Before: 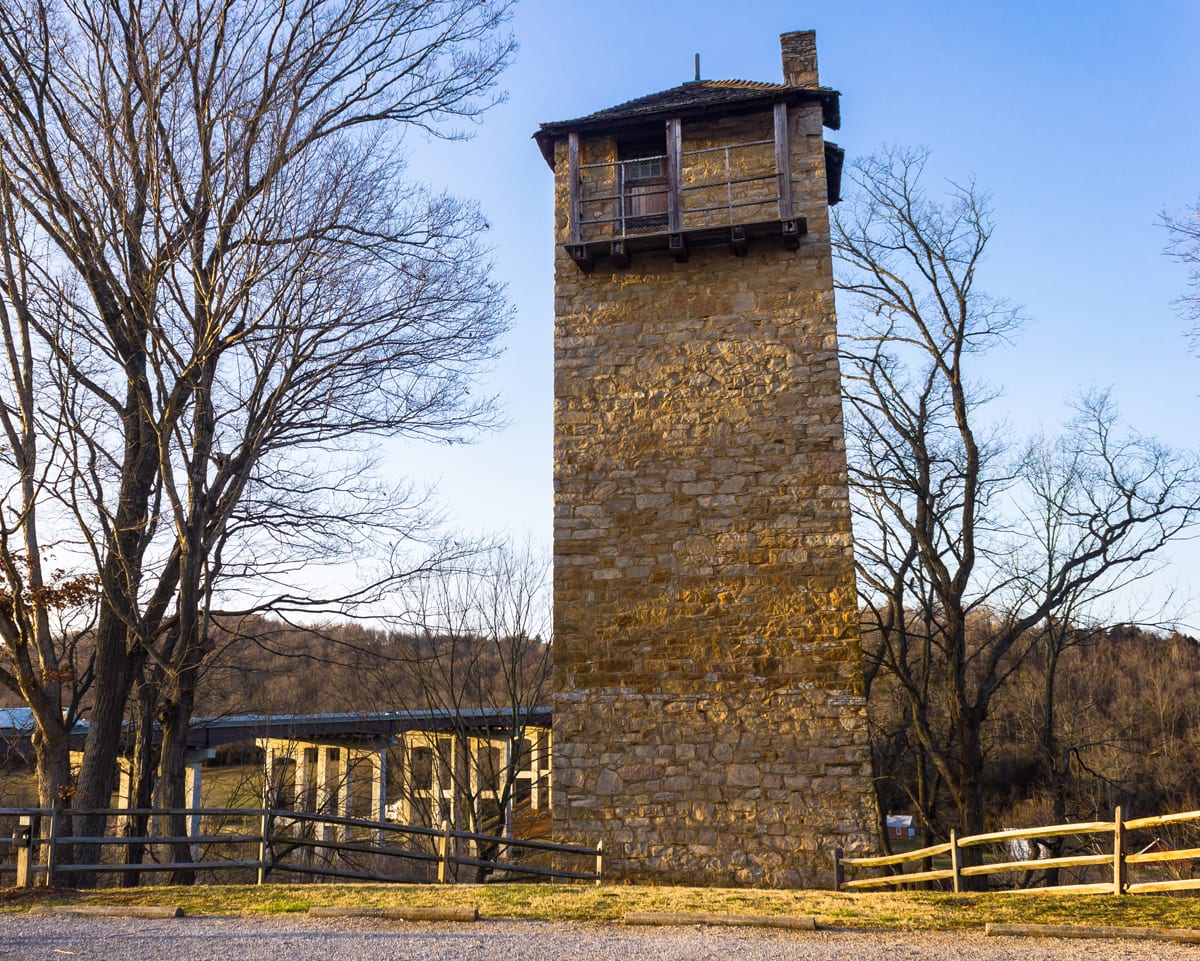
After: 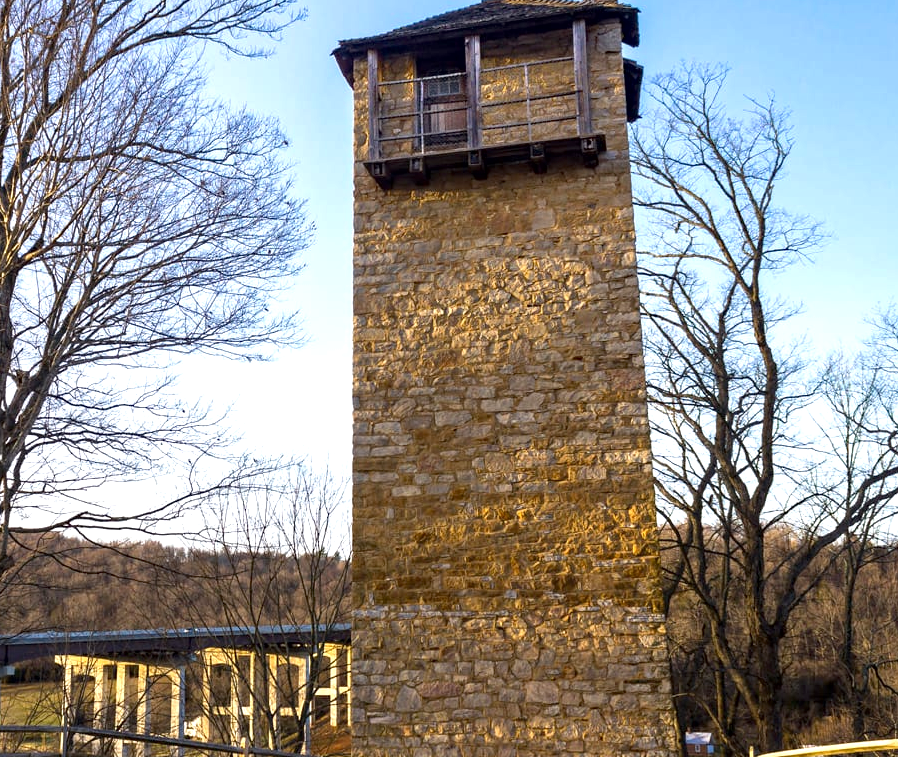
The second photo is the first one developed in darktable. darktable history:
exposure: black level correction 0.001, exposure 0.5 EV, compensate exposure bias true, compensate highlight preservation false
haze removal: adaptive false
local contrast: mode bilateral grid, contrast 20, coarseness 50, detail 120%, midtone range 0.2
crop: left 16.768%, top 8.653%, right 8.362%, bottom 12.485%
